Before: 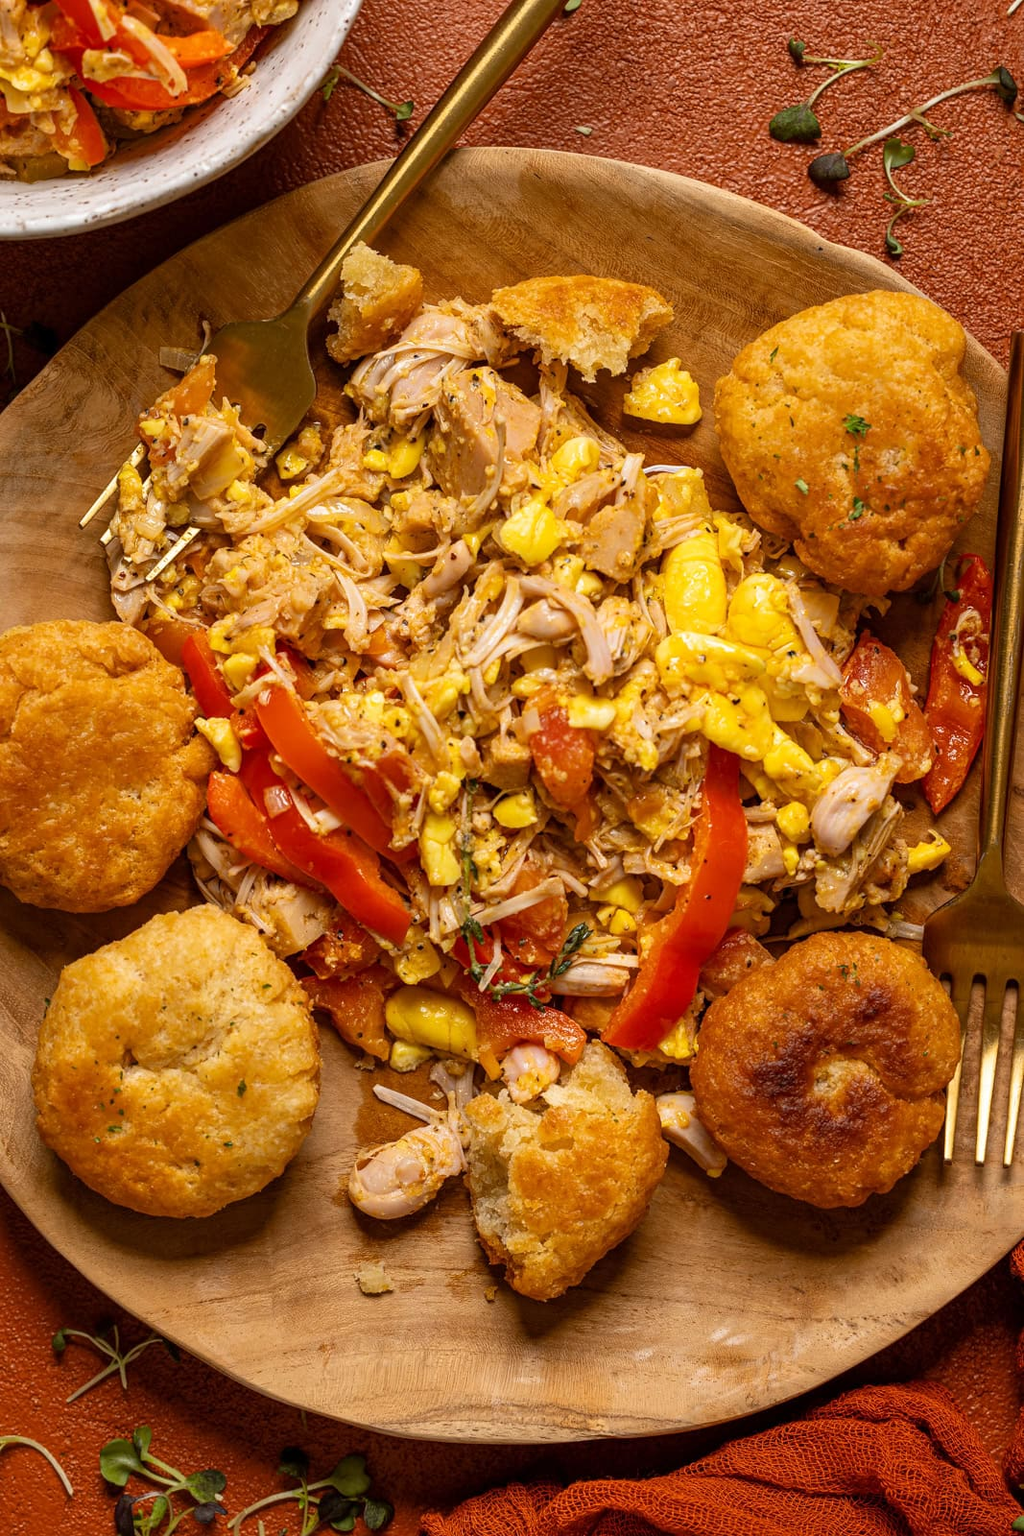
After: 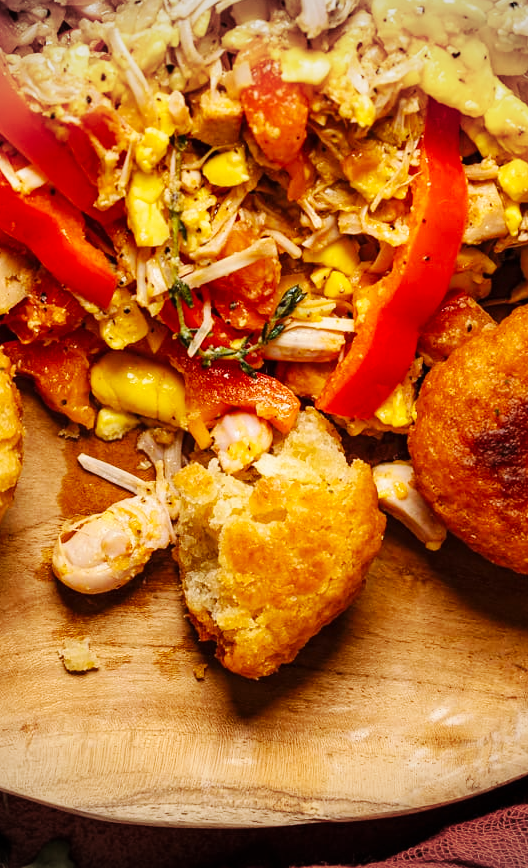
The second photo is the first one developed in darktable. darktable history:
base curve: curves: ch0 [(0, 0) (0.032, 0.025) (0.121, 0.166) (0.206, 0.329) (0.605, 0.79) (1, 1)], preserve colors none
crop: left 29.201%, top 42.258%, right 21.288%, bottom 3.464%
vignetting: fall-off start 88.41%, fall-off radius 43.04%, brightness -0.289, width/height ratio 1.156
